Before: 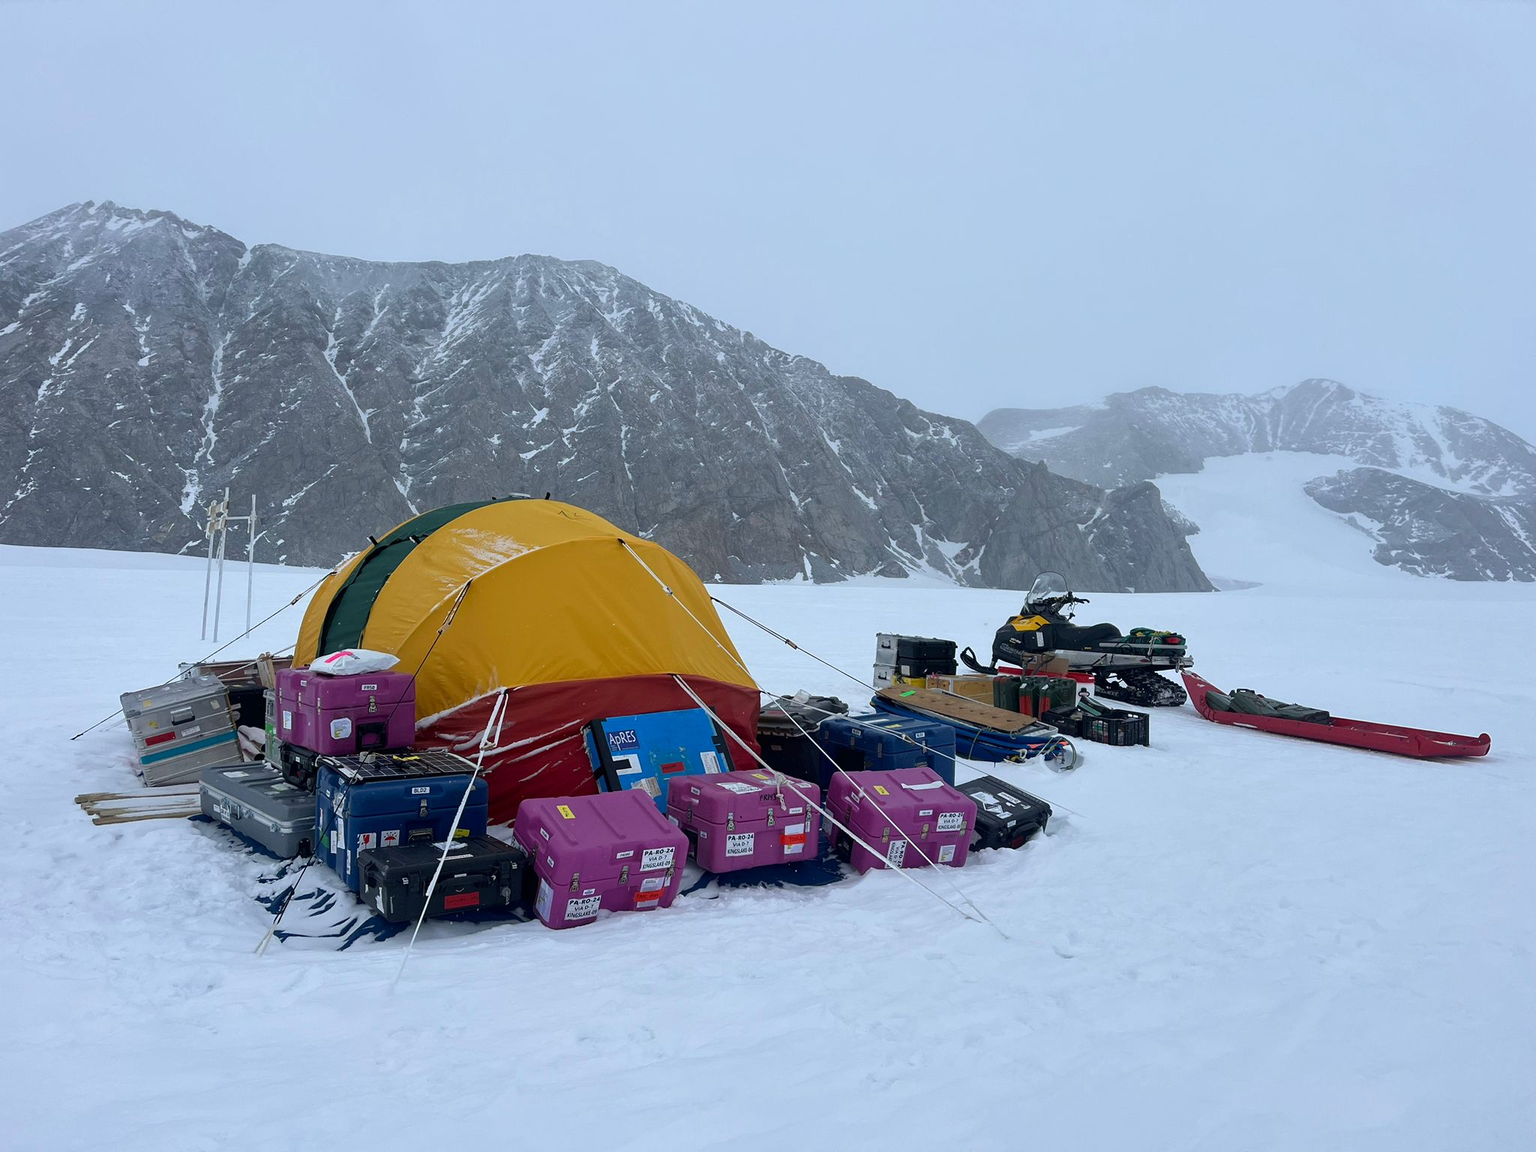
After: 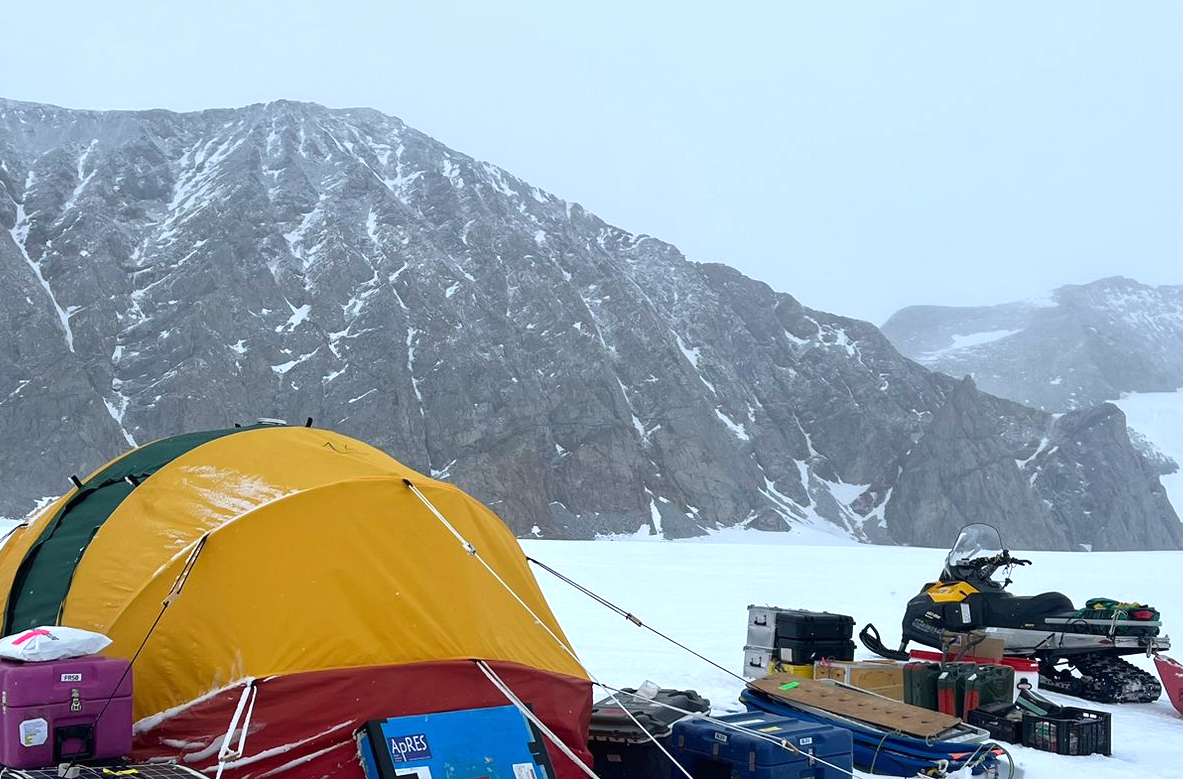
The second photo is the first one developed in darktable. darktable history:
exposure: black level correction 0, exposure 0.499 EV, compensate exposure bias true, compensate highlight preservation false
crop: left 20.59%, top 15.6%, right 21.606%, bottom 33.675%
